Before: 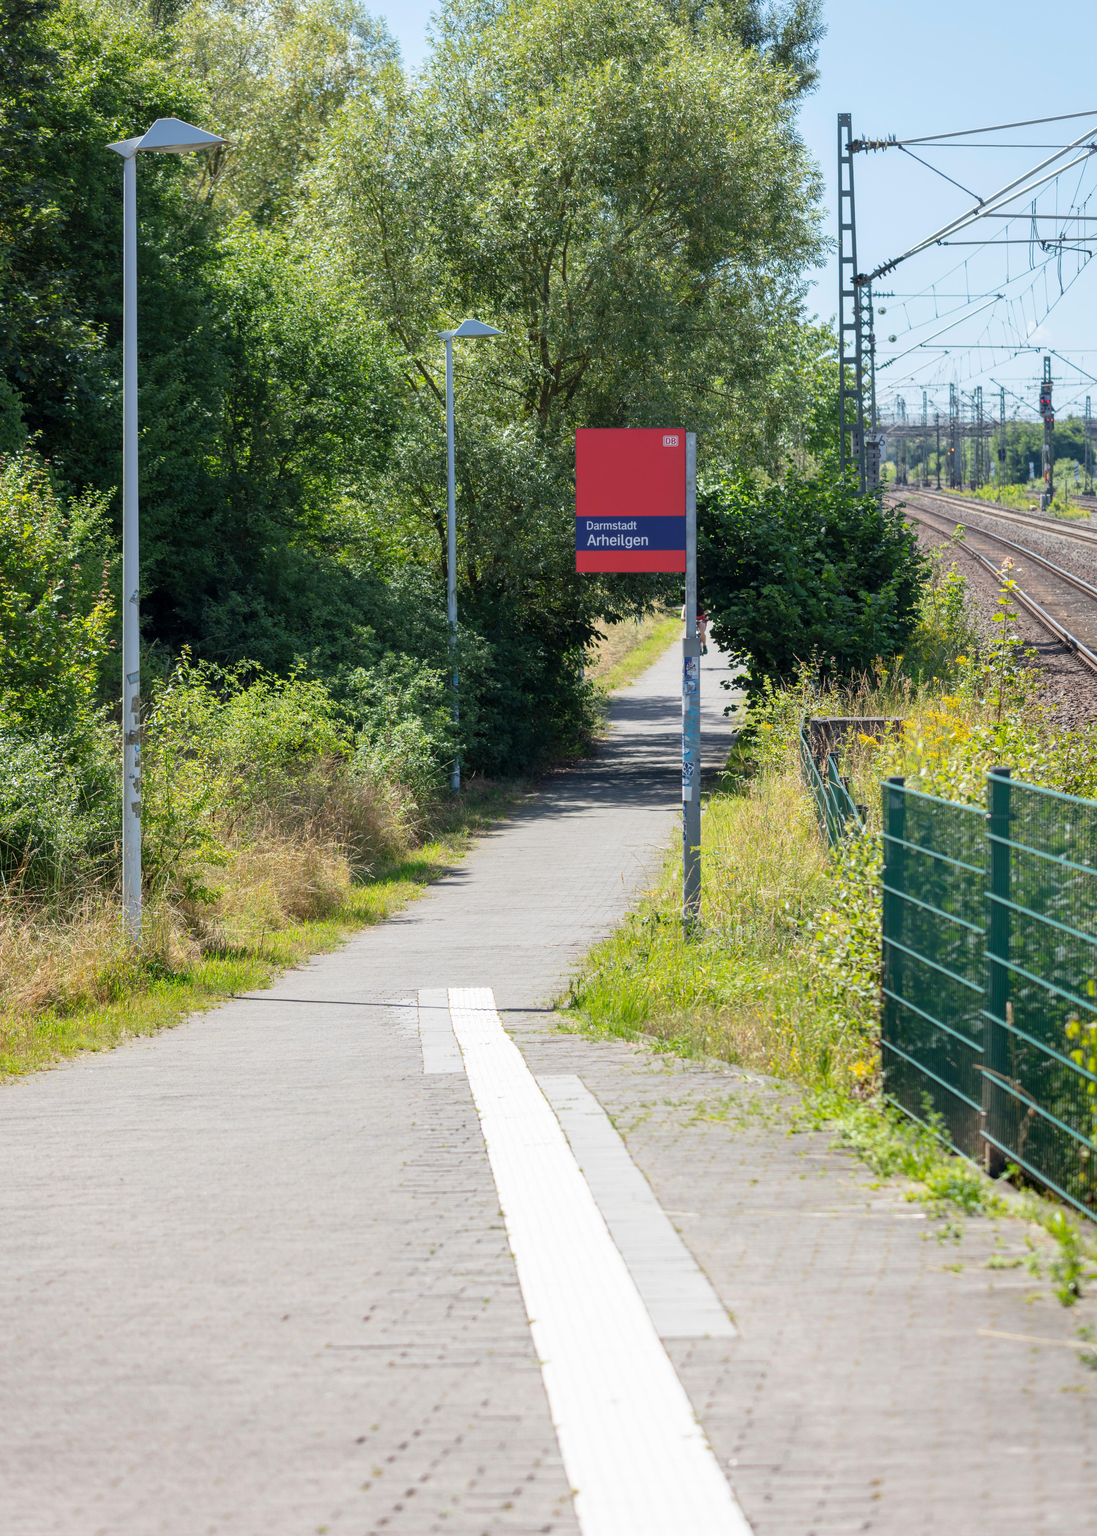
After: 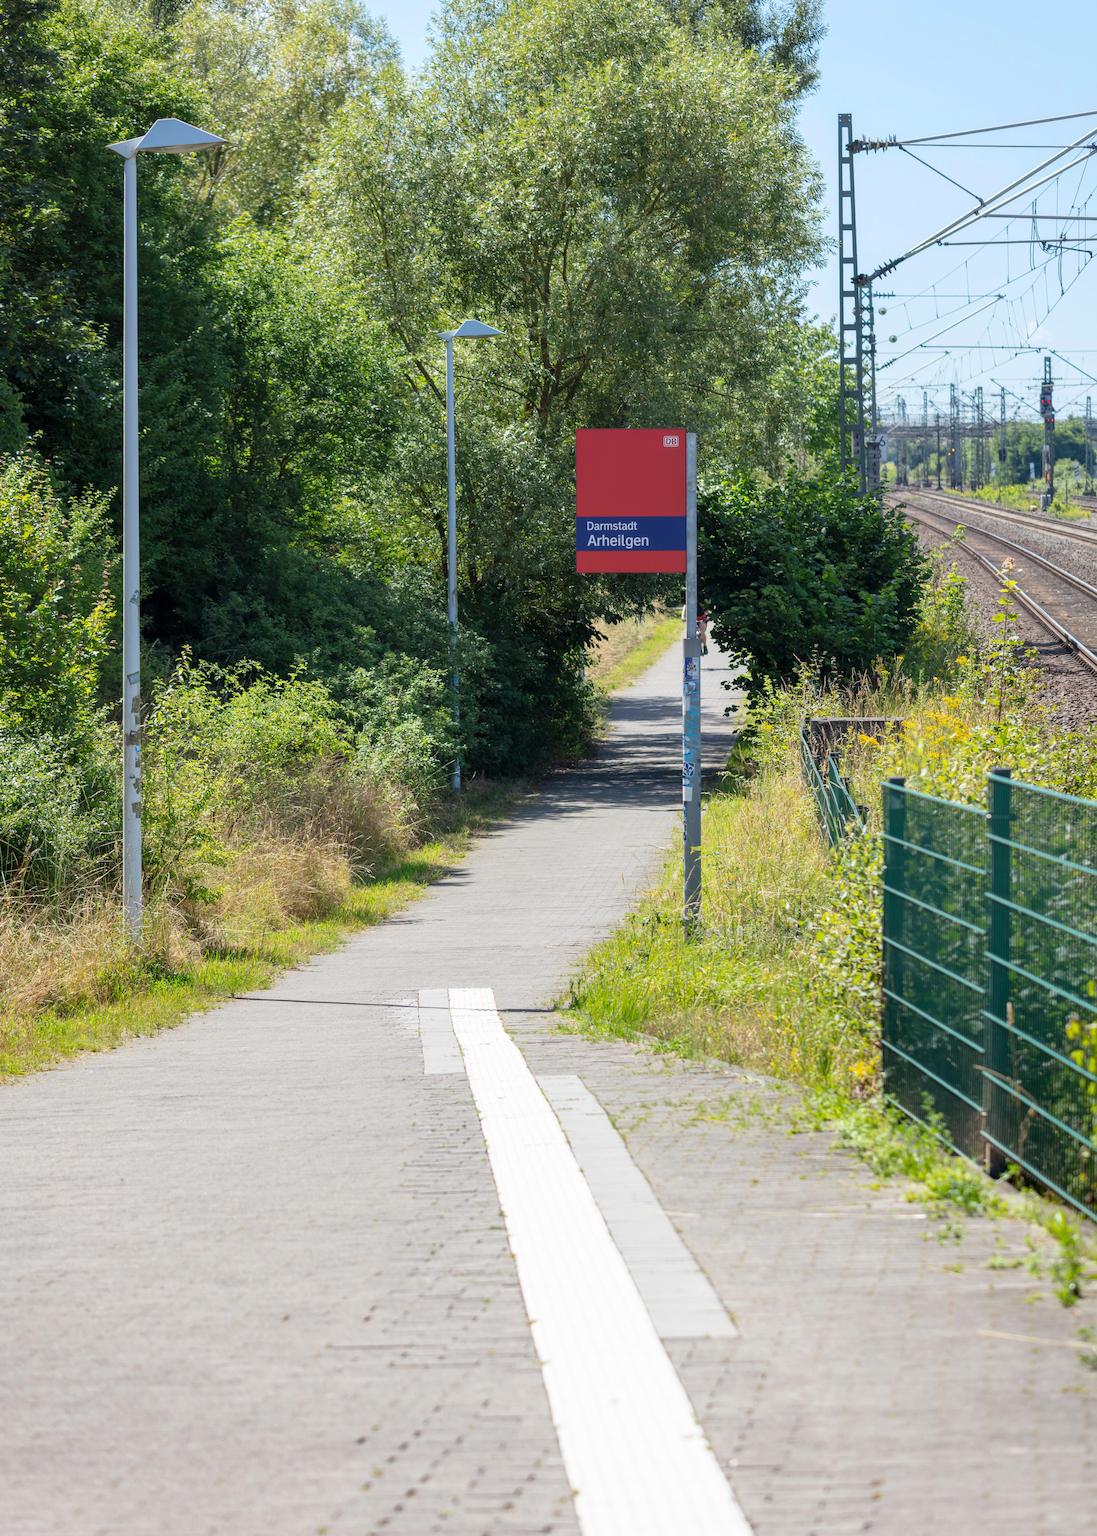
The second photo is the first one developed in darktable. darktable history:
color zones: curves: ch0 [(0.068, 0.464) (0.25, 0.5) (0.48, 0.508) (0.75, 0.536) (0.886, 0.476) (0.967, 0.456)]; ch1 [(0.066, 0.456) (0.25, 0.5) (0.616, 0.508) (0.746, 0.56) (0.934, 0.444)]
